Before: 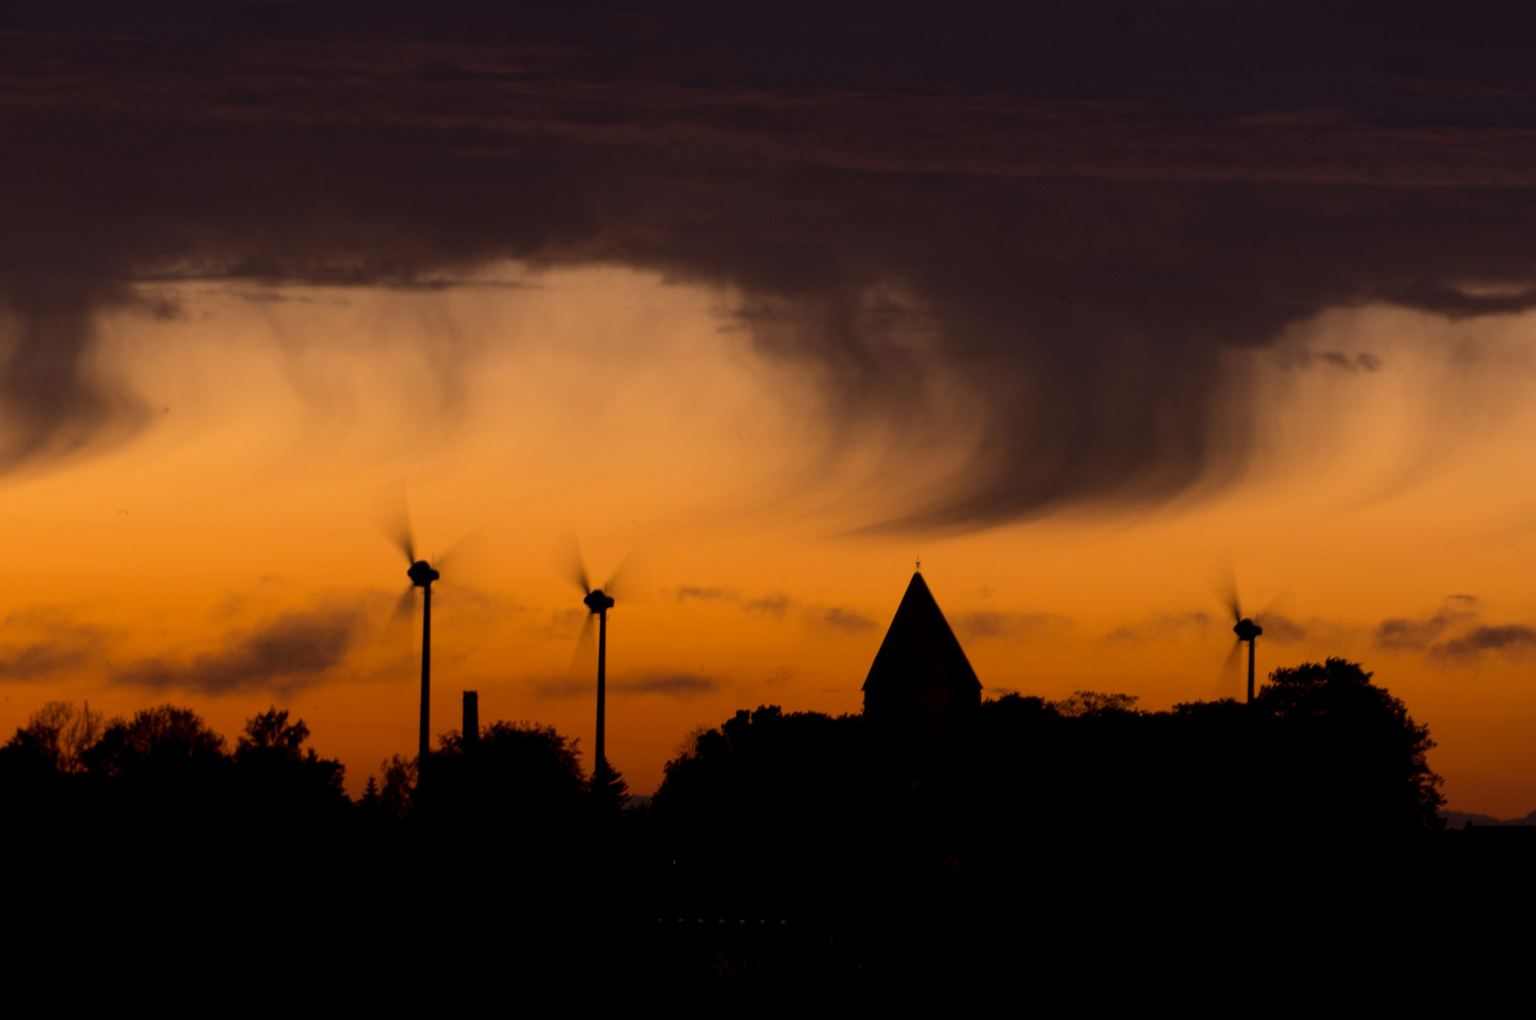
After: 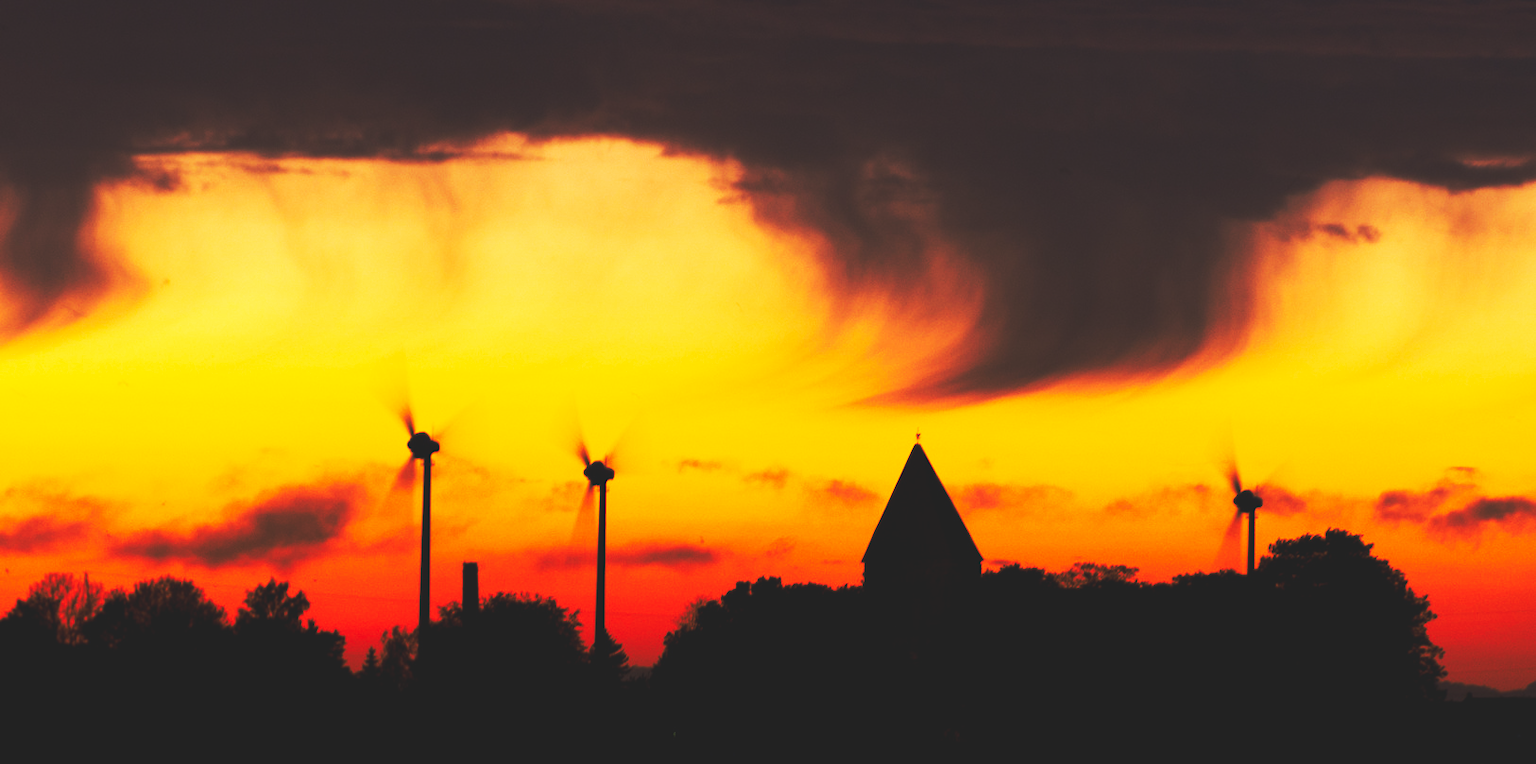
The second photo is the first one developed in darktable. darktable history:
base curve: curves: ch0 [(0, 0.015) (0.085, 0.116) (0.134, 0.298) (0.19, 0.545) (0.296, 0.764) (0.599, 0.982) (1, 1)], preserve colors none
crop and rotate: top 12.643%, bottom 12.366%
exposure: black level correction -0.001, exposure 0.08 EV, compensate highlight preservation false
